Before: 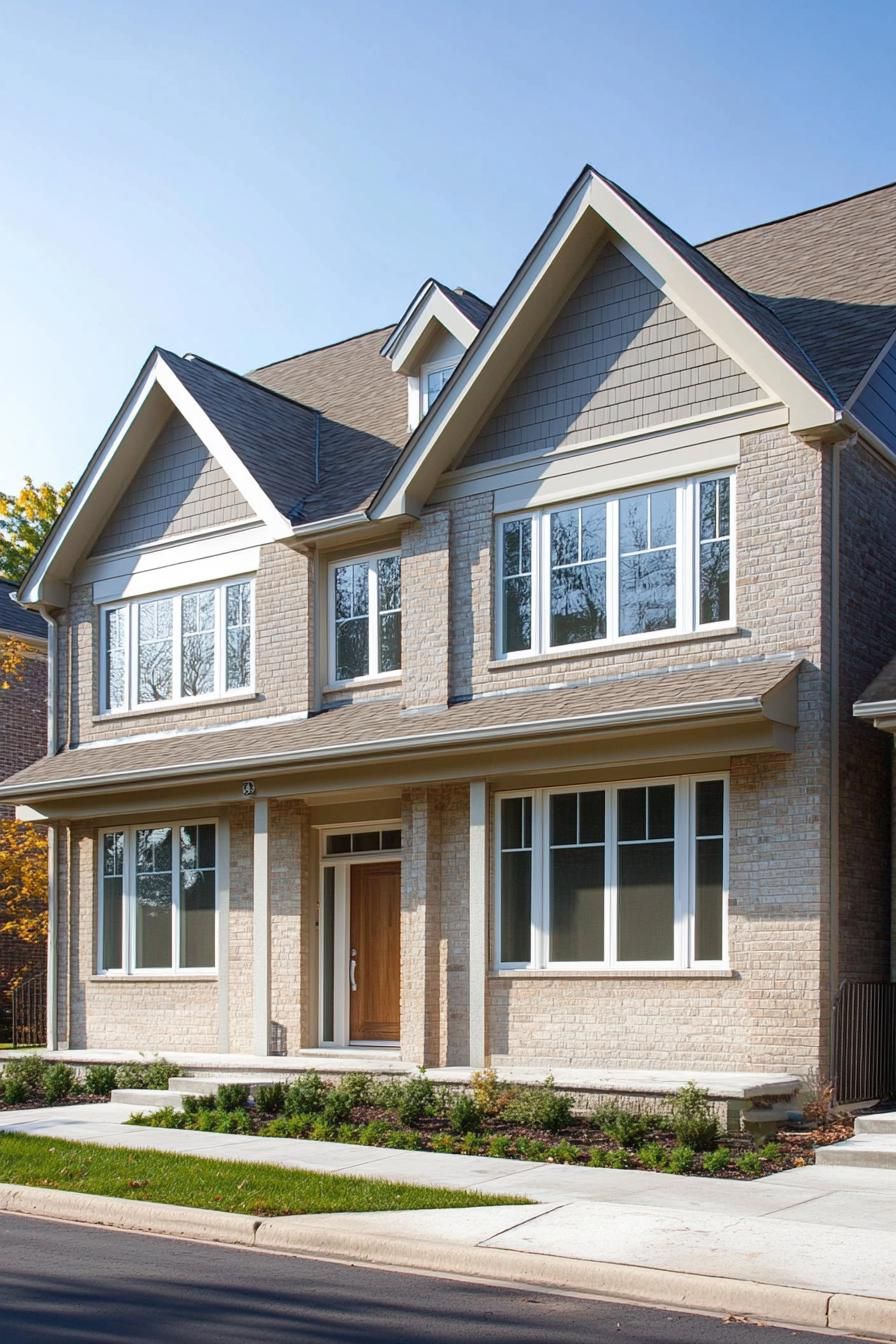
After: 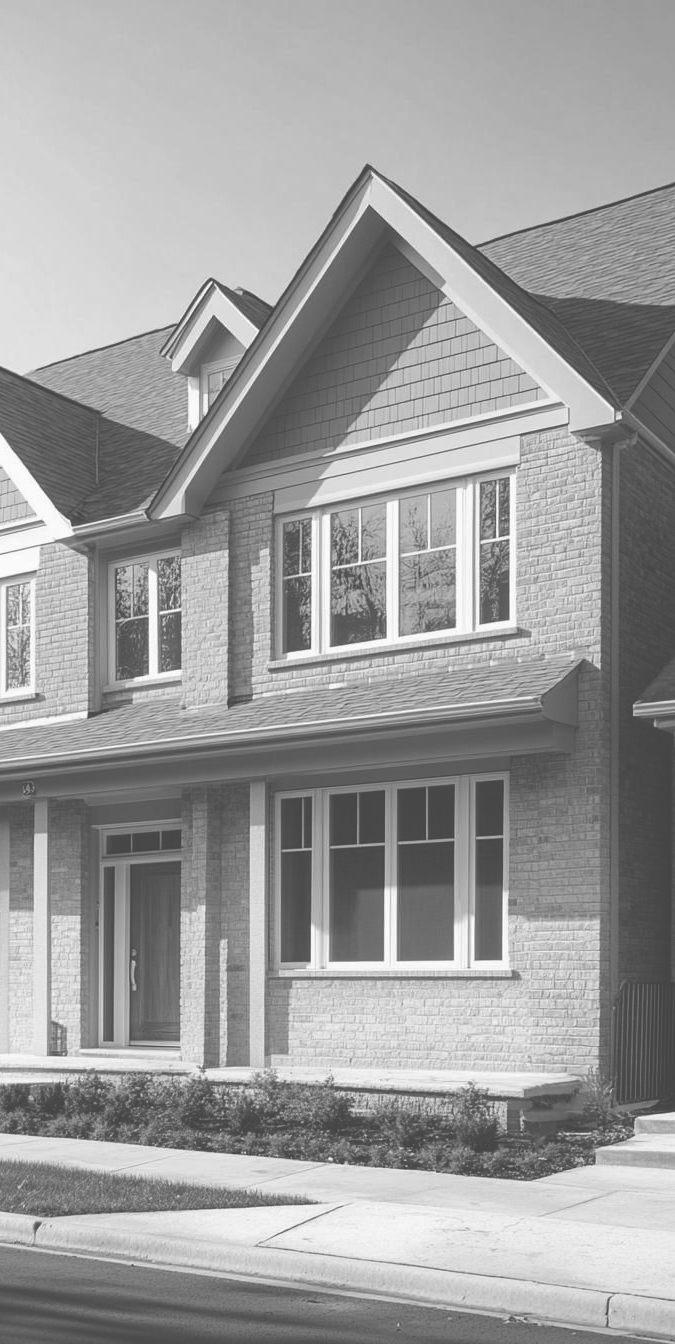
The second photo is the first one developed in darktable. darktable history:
monochrome: size 1
crop and rotate: left 24.6%
exposure: black level correction -0.062, exposure -0.05 EV, compensate highlight preservation false
